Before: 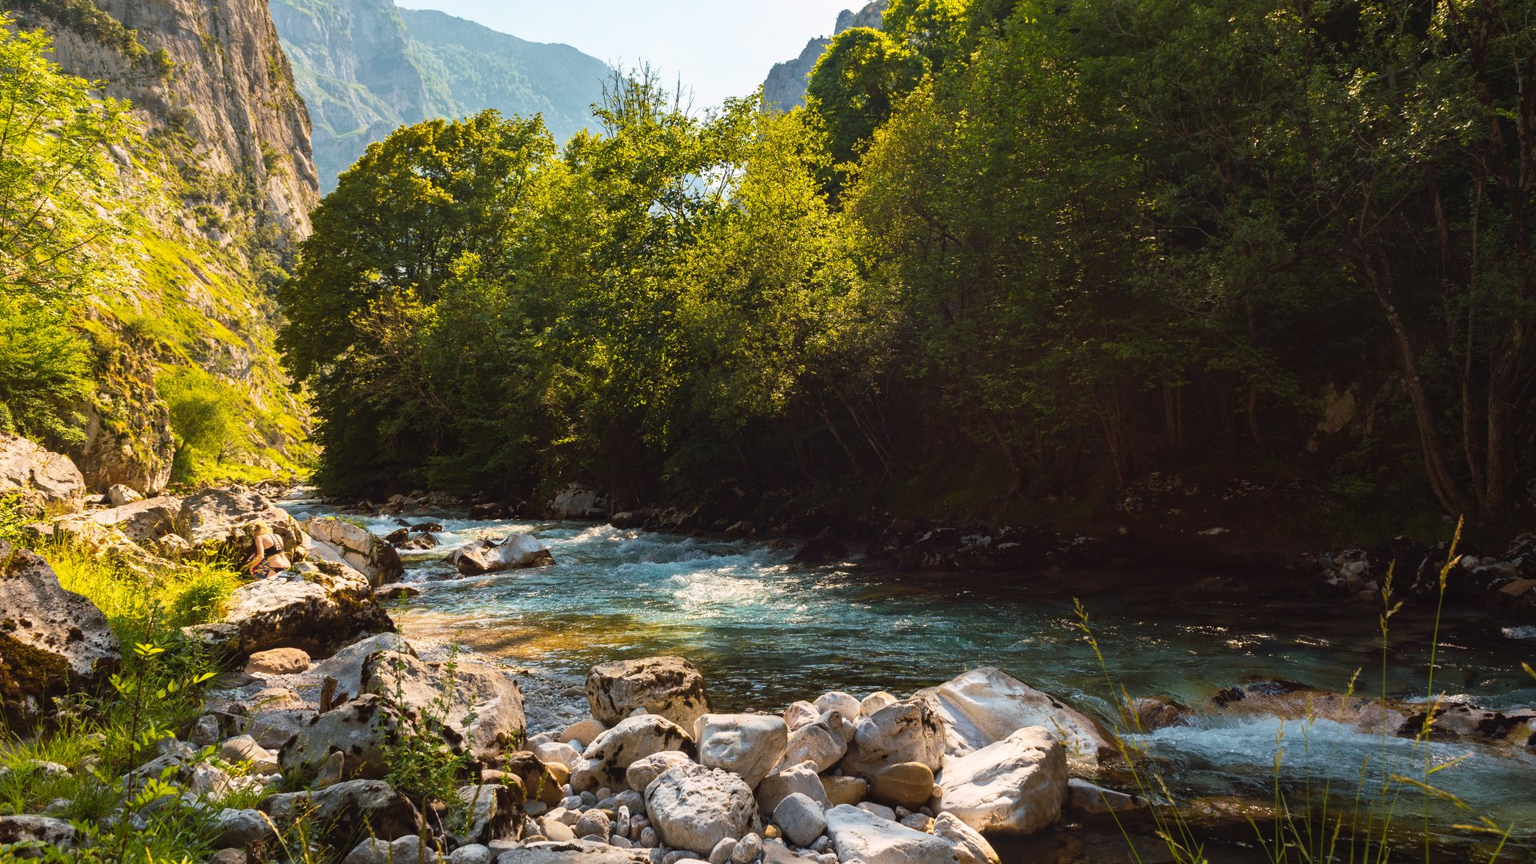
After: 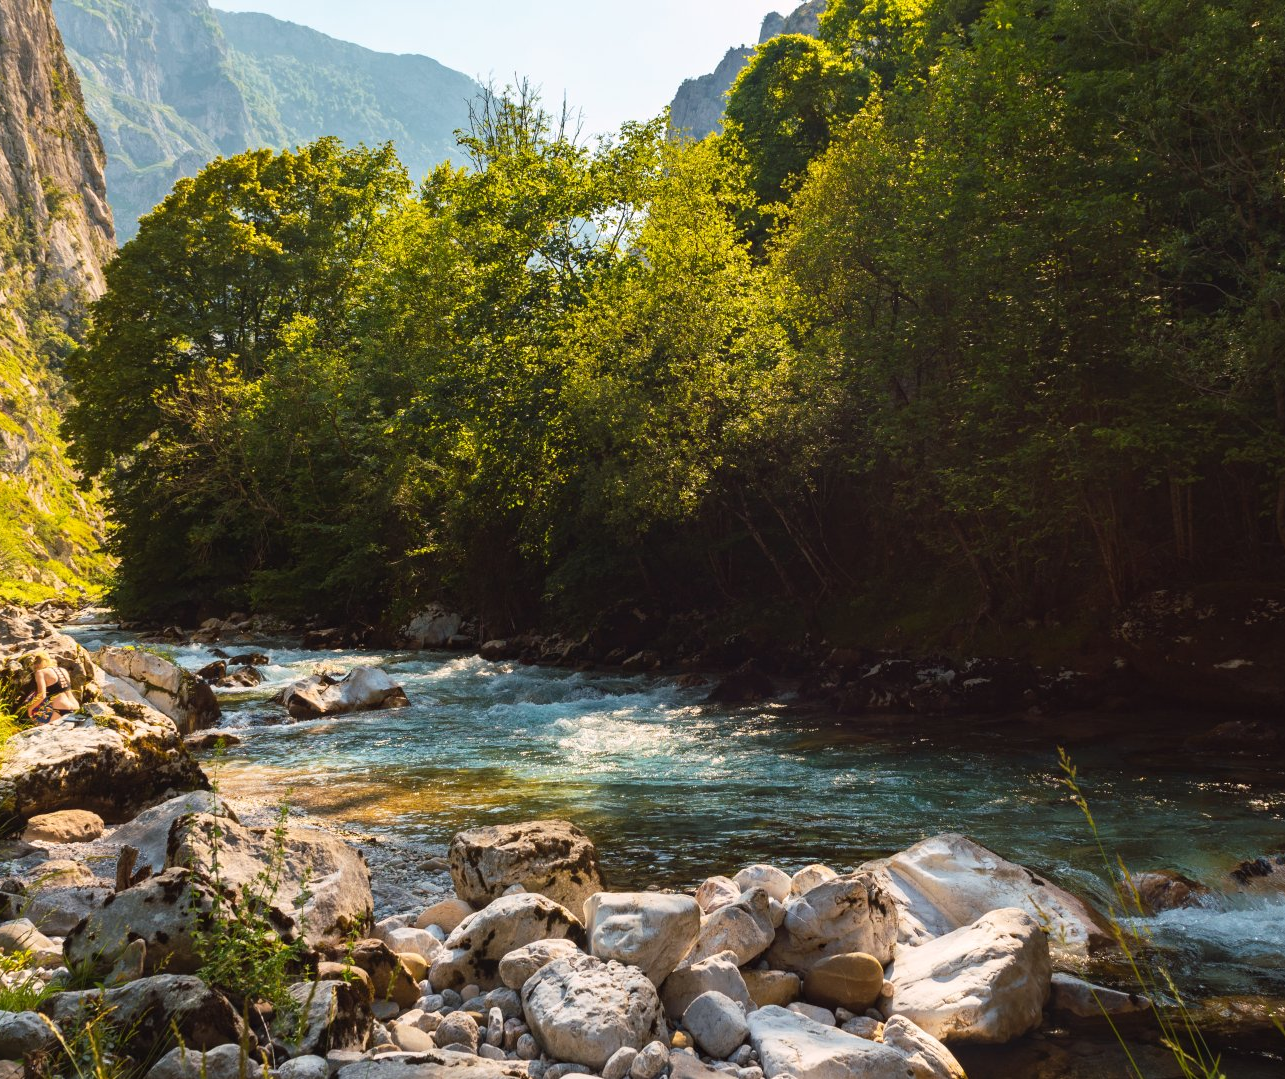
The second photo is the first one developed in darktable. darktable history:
crop and rotate: left 14.826%, right 18.213%
